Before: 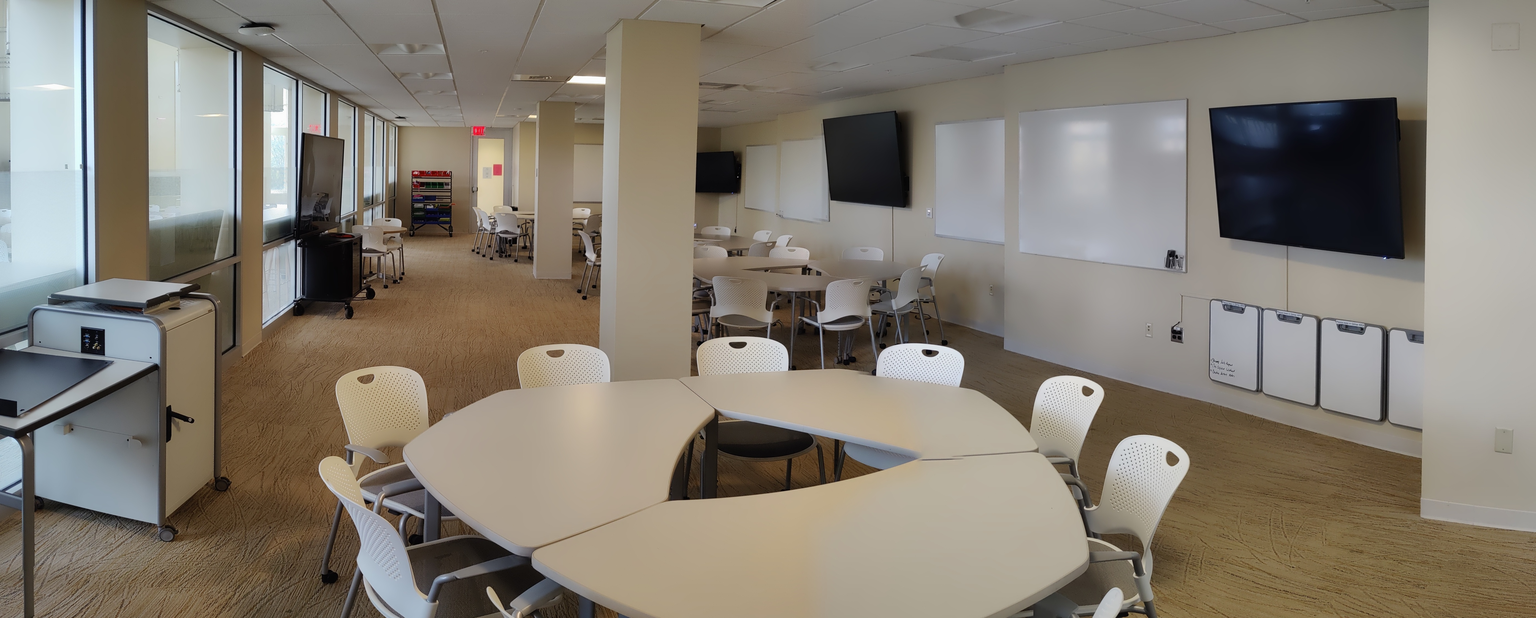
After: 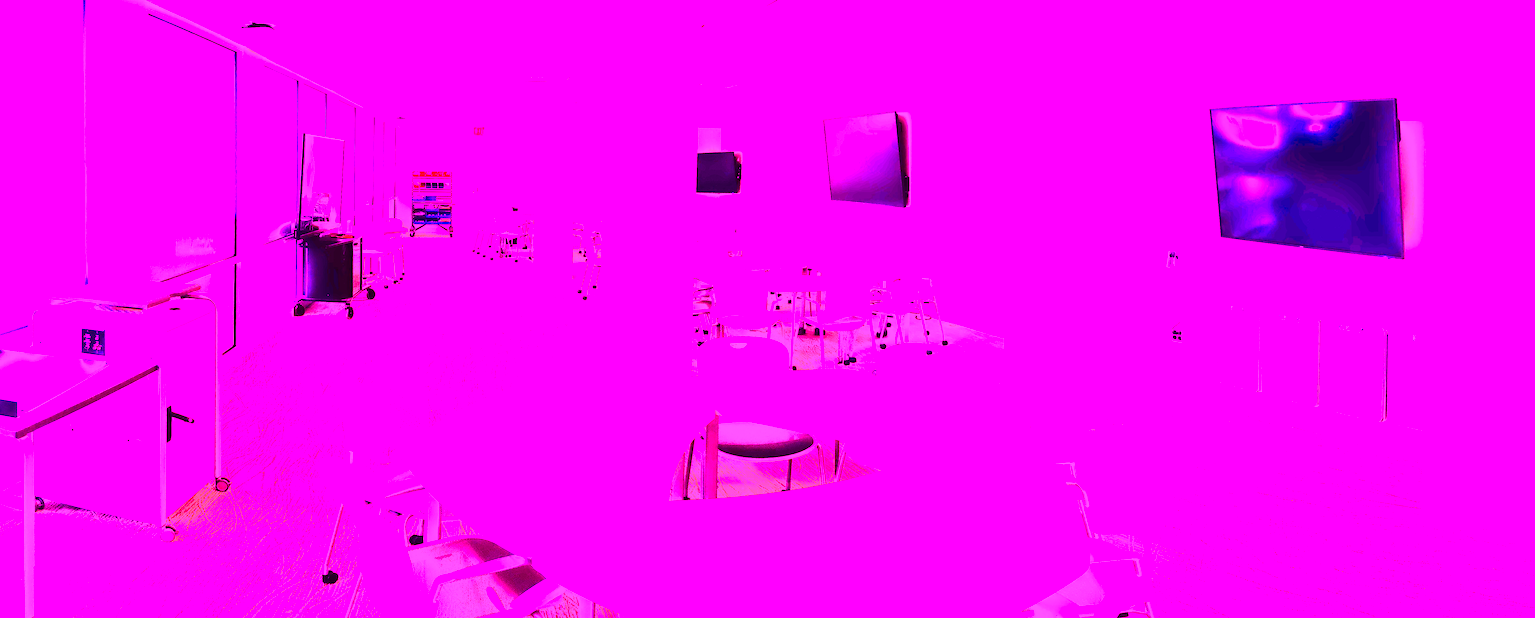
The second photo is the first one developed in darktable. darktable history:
white balance: red 8, blue 8
velvia: on, module defaults
contrast brightness saturation: contrast 0.32, brightness -0.08, saturation 0.17
